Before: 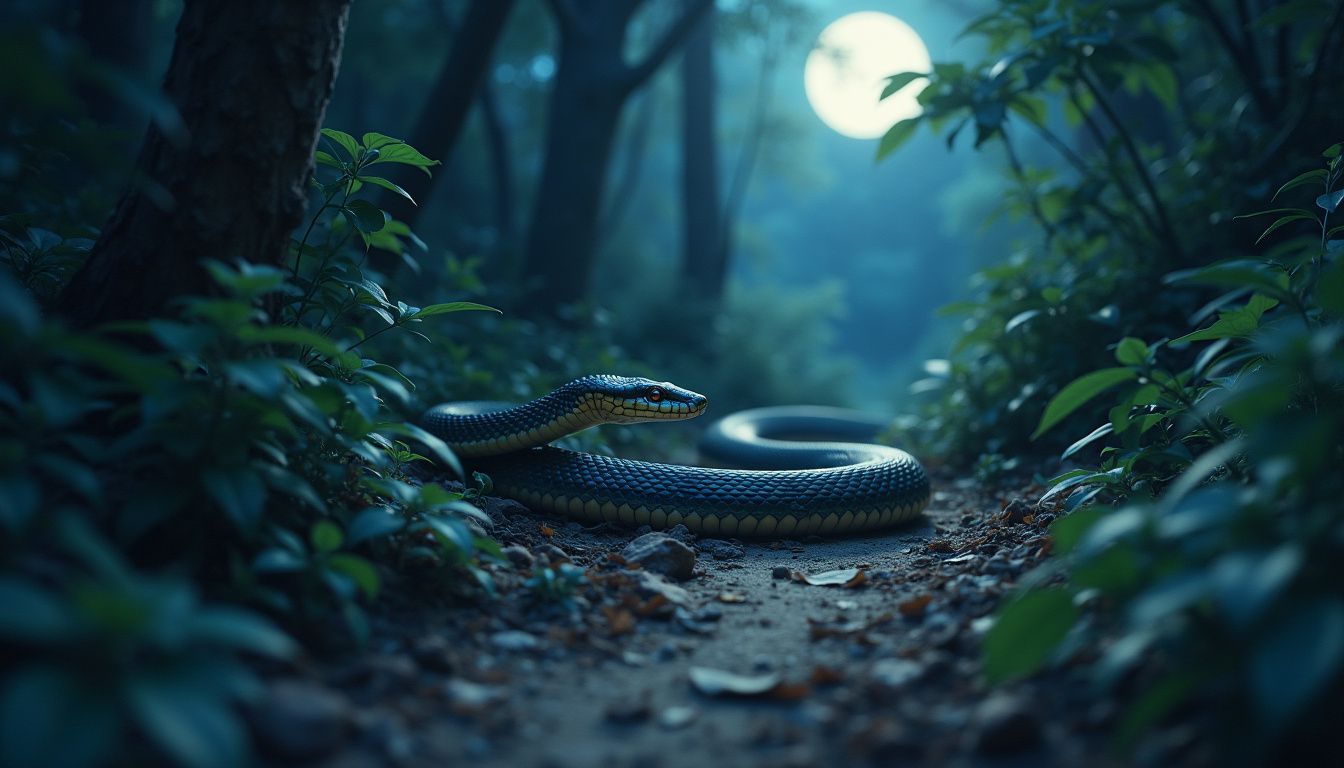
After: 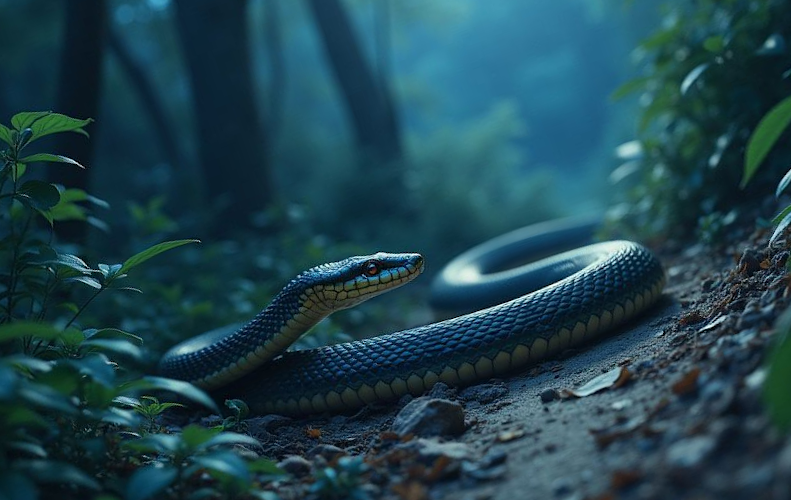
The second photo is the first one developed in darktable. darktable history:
crop and rotate: angle 19.12°, left 6.716%, right 3.912%, bottom 1.076%
